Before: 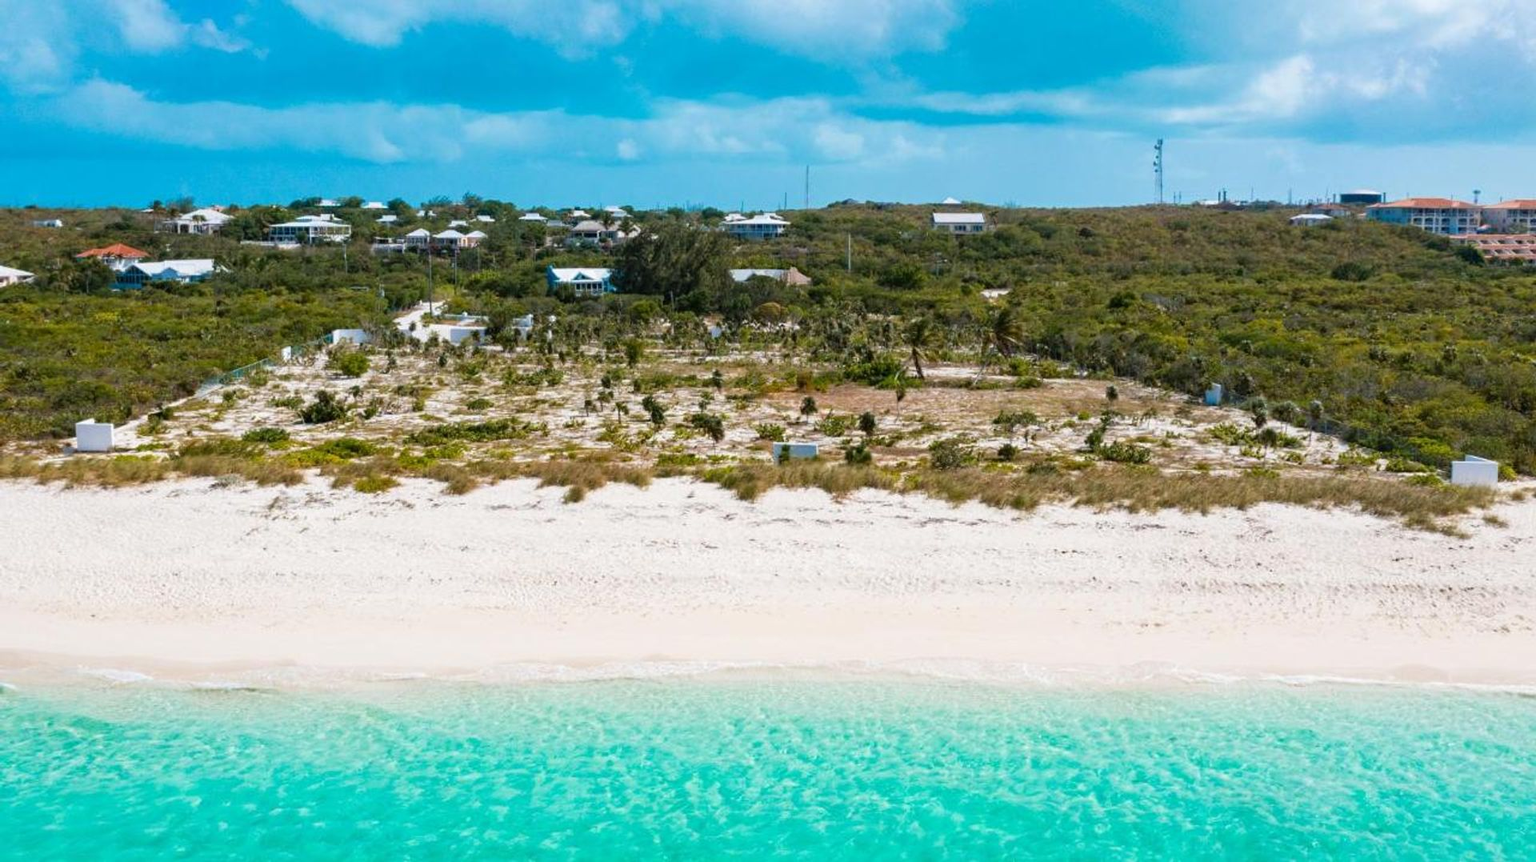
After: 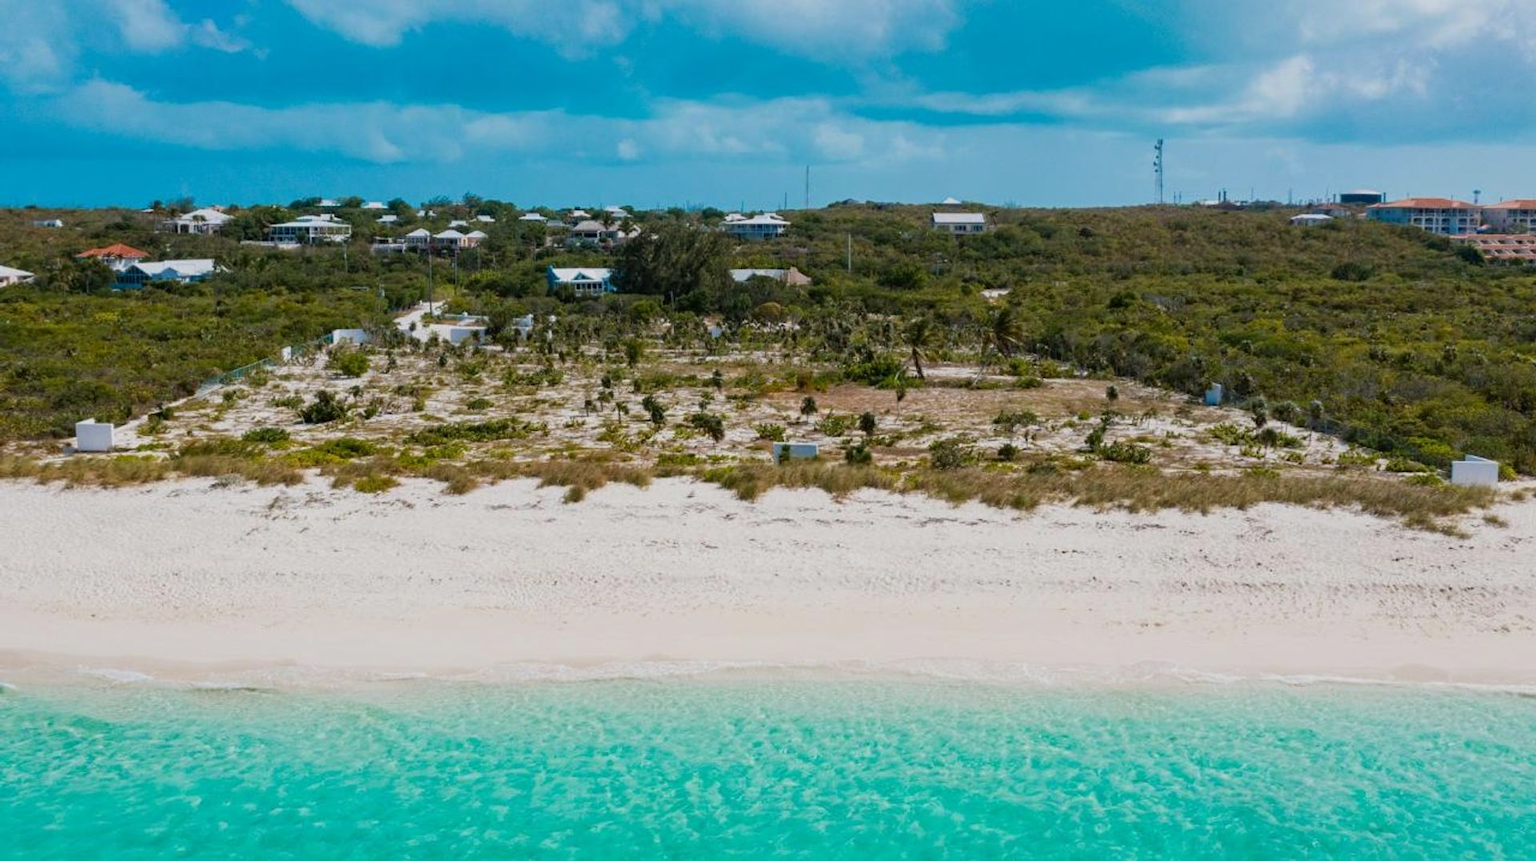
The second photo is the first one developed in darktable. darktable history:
exposure: exposure -0.444 EV, compensate highlight preservation false
